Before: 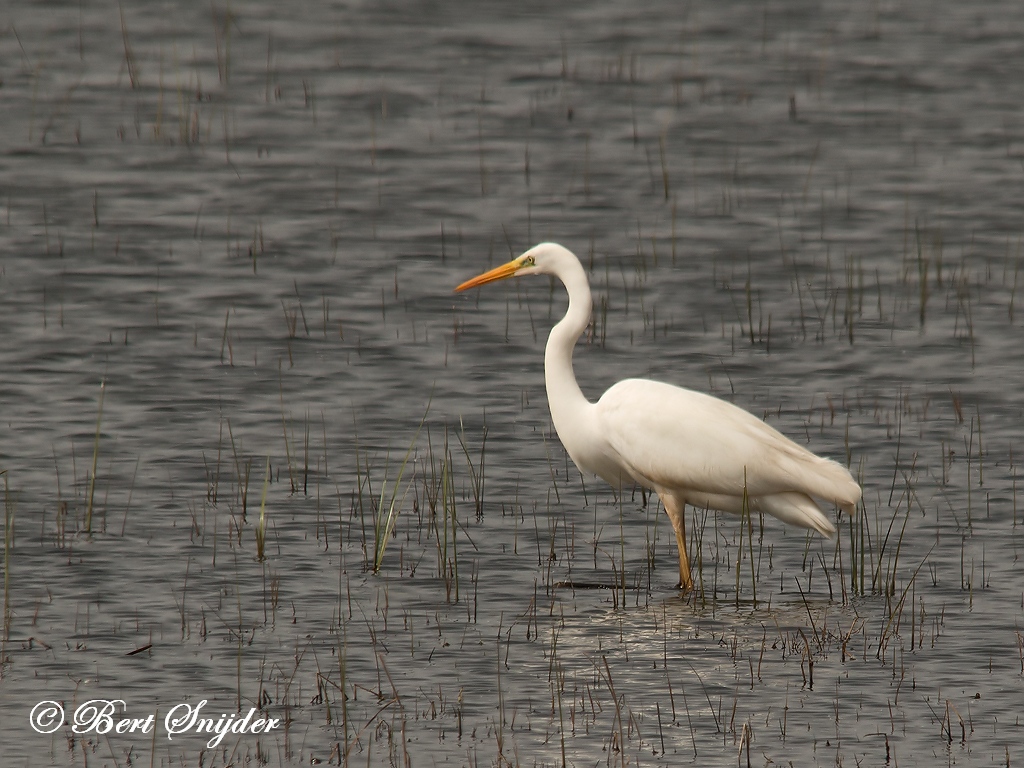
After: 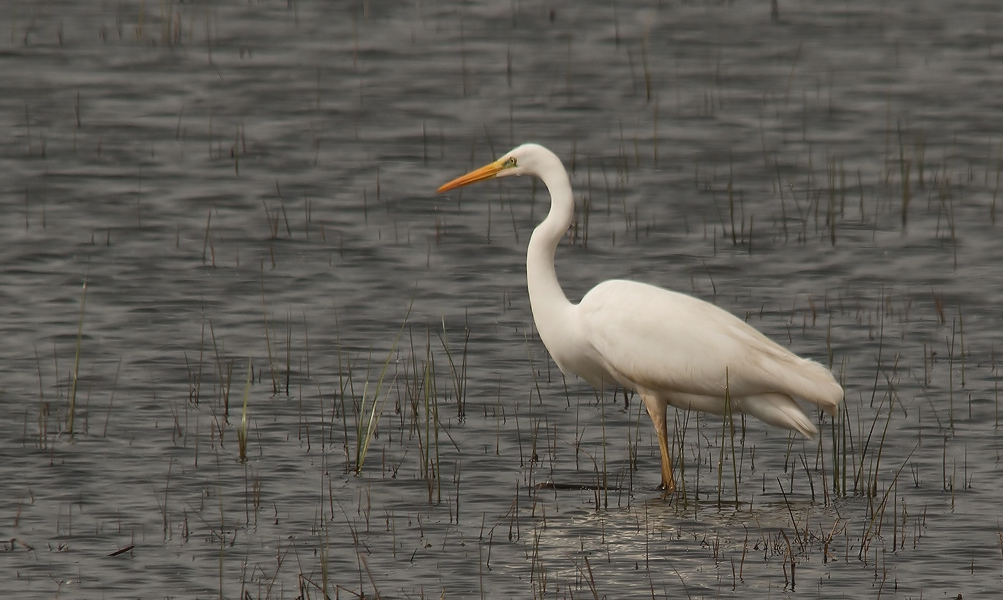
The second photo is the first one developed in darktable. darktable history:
exposure: exposure -0.047 EV, compensate highlight preservation false
contrast brightness saturation: contrast -0.087, brightness -0.037, saturation -0.111
crop and rotate: left 1.808%, top 12.996%, right 0.24%, bottom 8.819%
